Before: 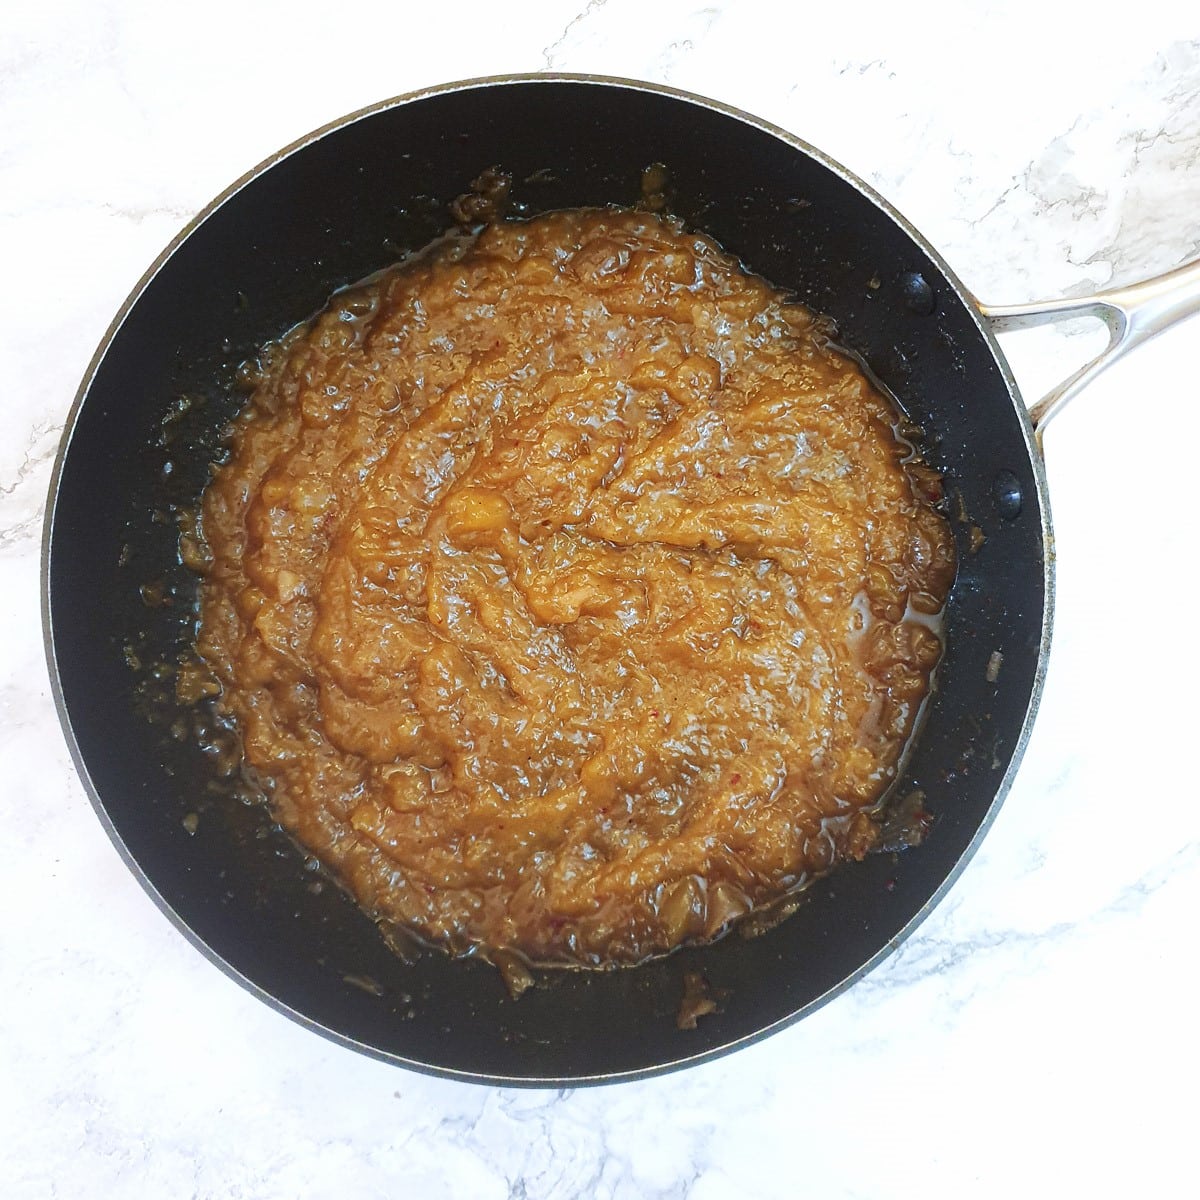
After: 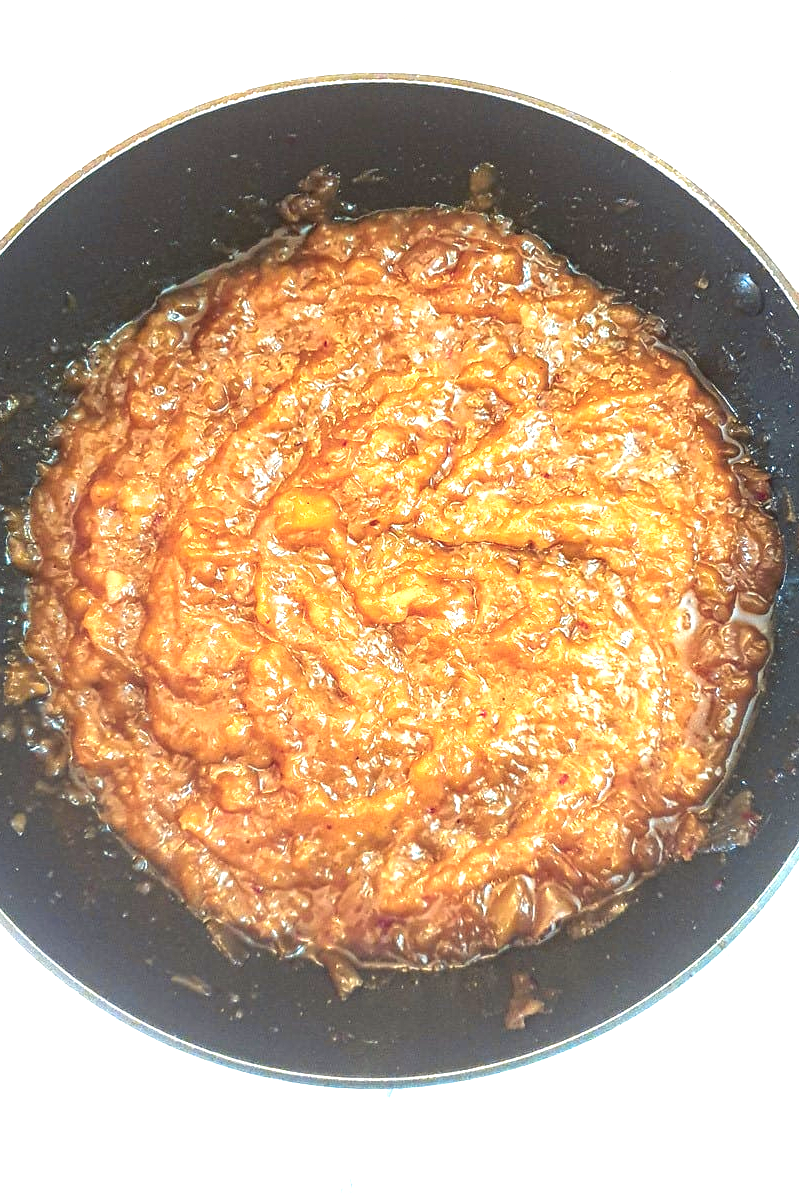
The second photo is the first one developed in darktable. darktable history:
exposure: black level correction 0, exposure 1.2 EV, compensate highlight preservation false
crop and rotate: left 14.394%, right 18.945%
color balance rgb: highlights gain › luminance 6.456%, highlights gain › chroma 2.513%, highlights gain › hue 91.14°, perceptual saturation grading › global saturation 9.578%, hue shift -9.7°
local contrast: on, module defaults
